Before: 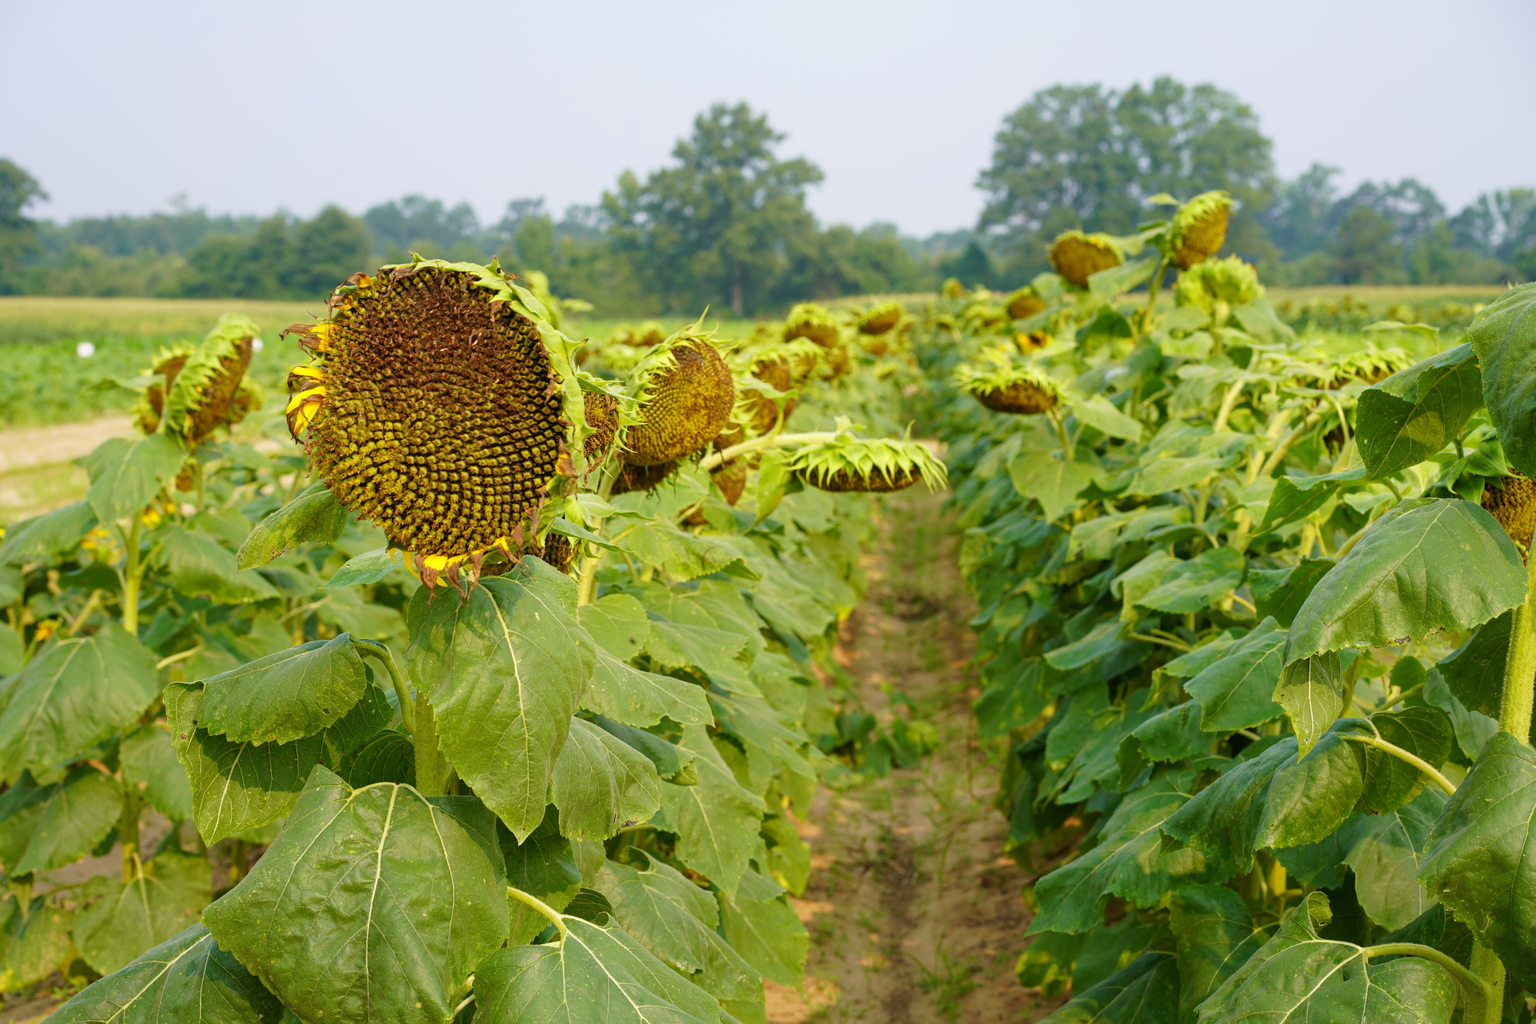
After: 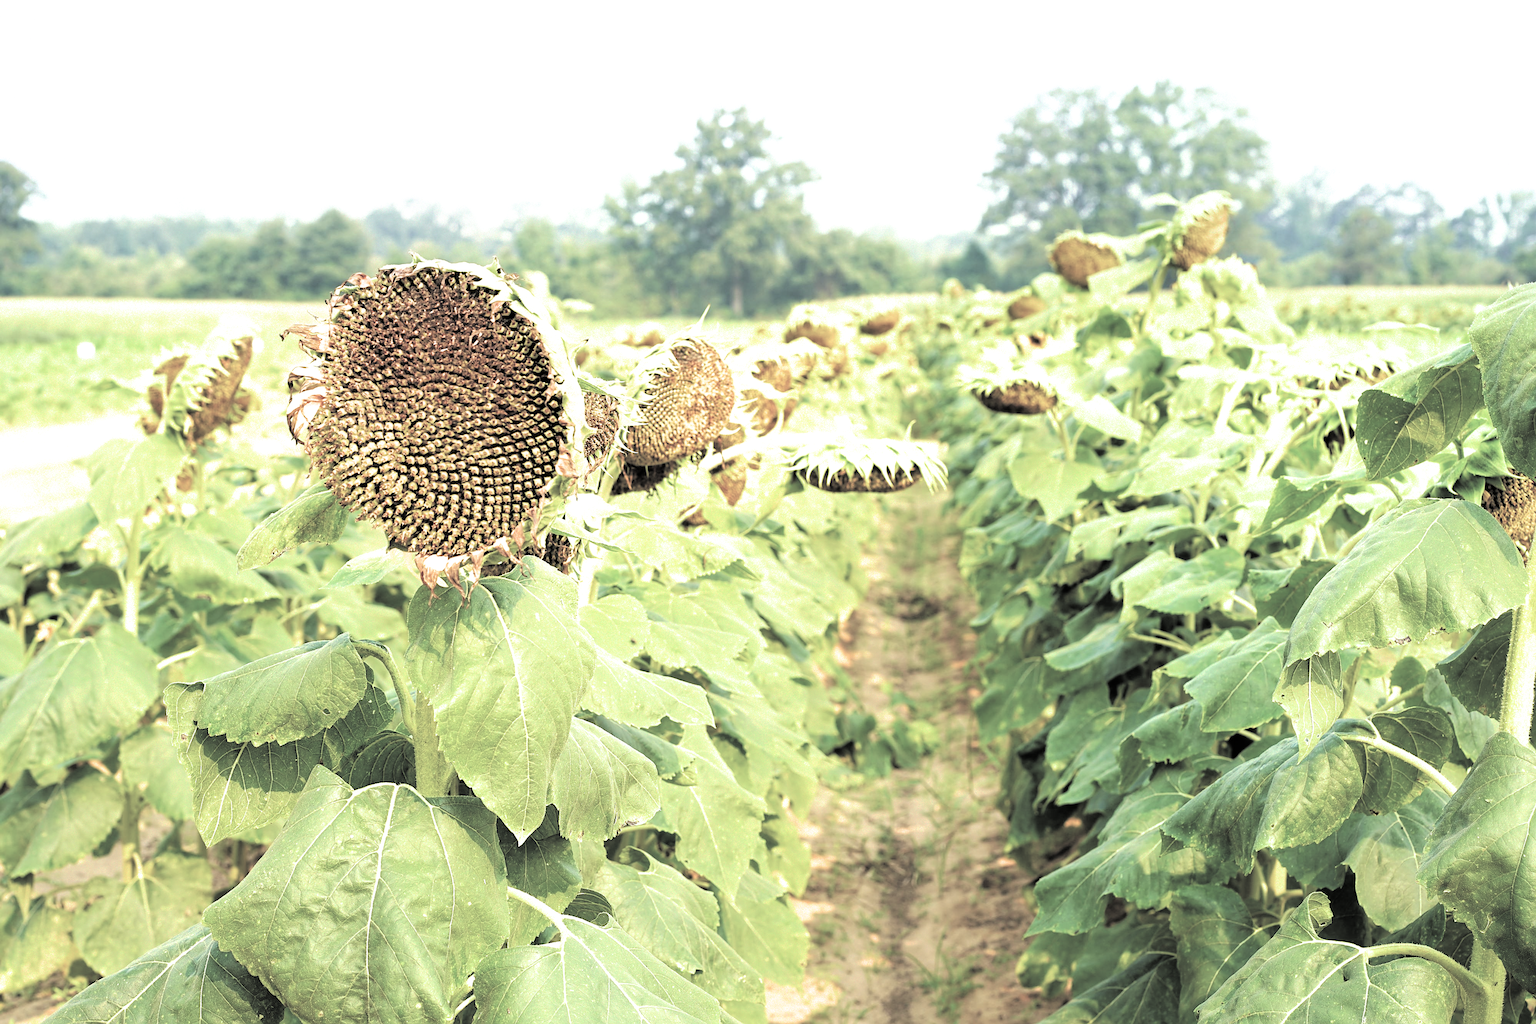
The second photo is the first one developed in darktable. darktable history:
filmic rgb: black relative exposure -1 EV, white relative exposure 2.05 EV, hardness 1.52, contrast 2.25, enable highlight reconstruction true
exposure: black level correction -0.071, exposure 0.5 EV, compensate highlight preservation false
sharpen: on, module defaults
